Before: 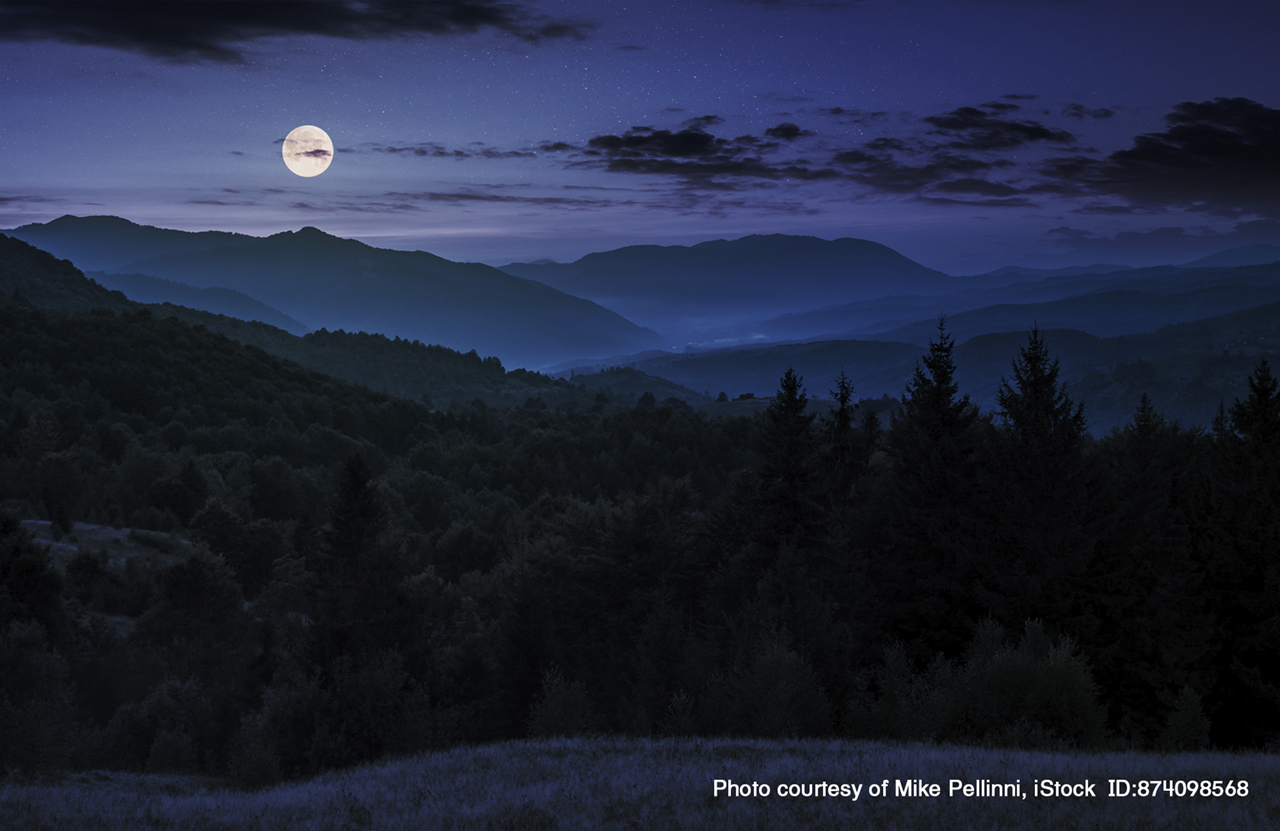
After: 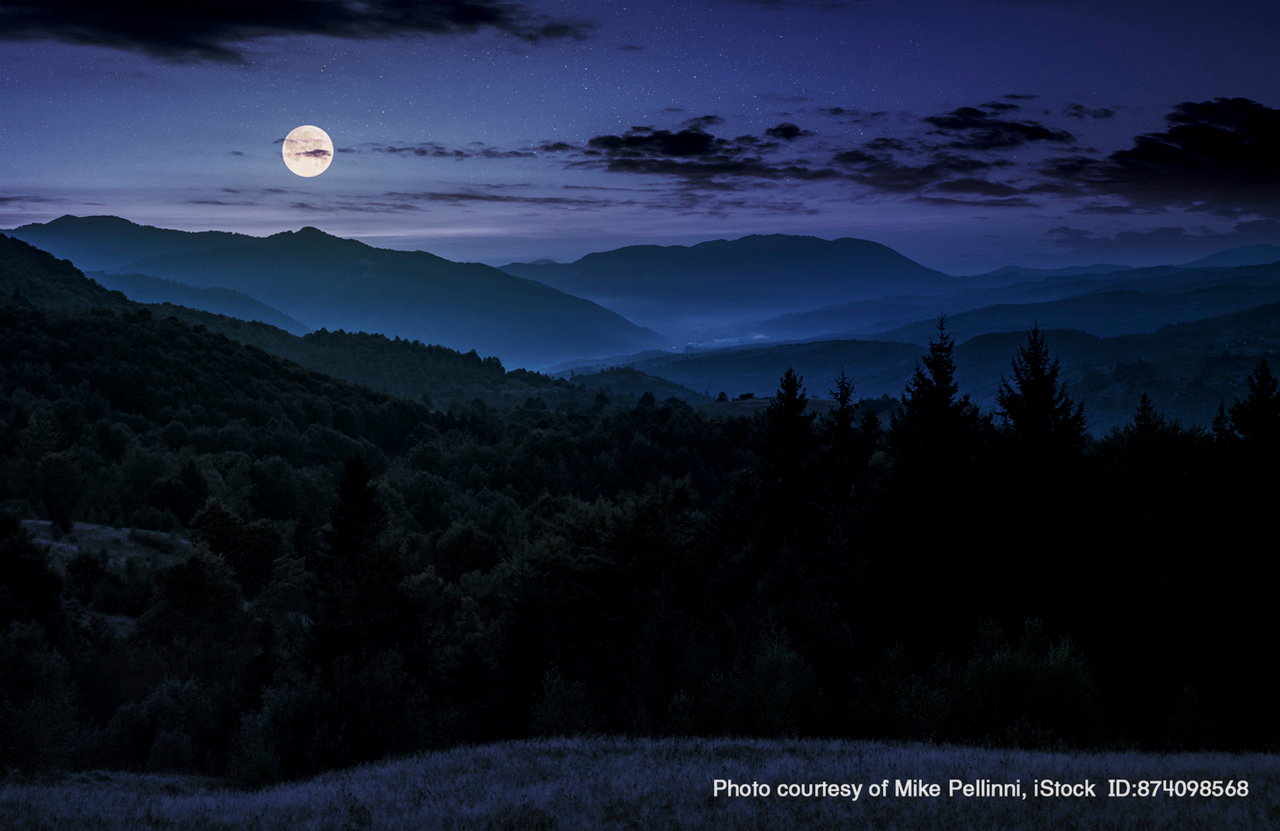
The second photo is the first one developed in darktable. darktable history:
exposure: exposure -0.155 EV, compensate highlight preservation false
local contrast: on, module defaults
